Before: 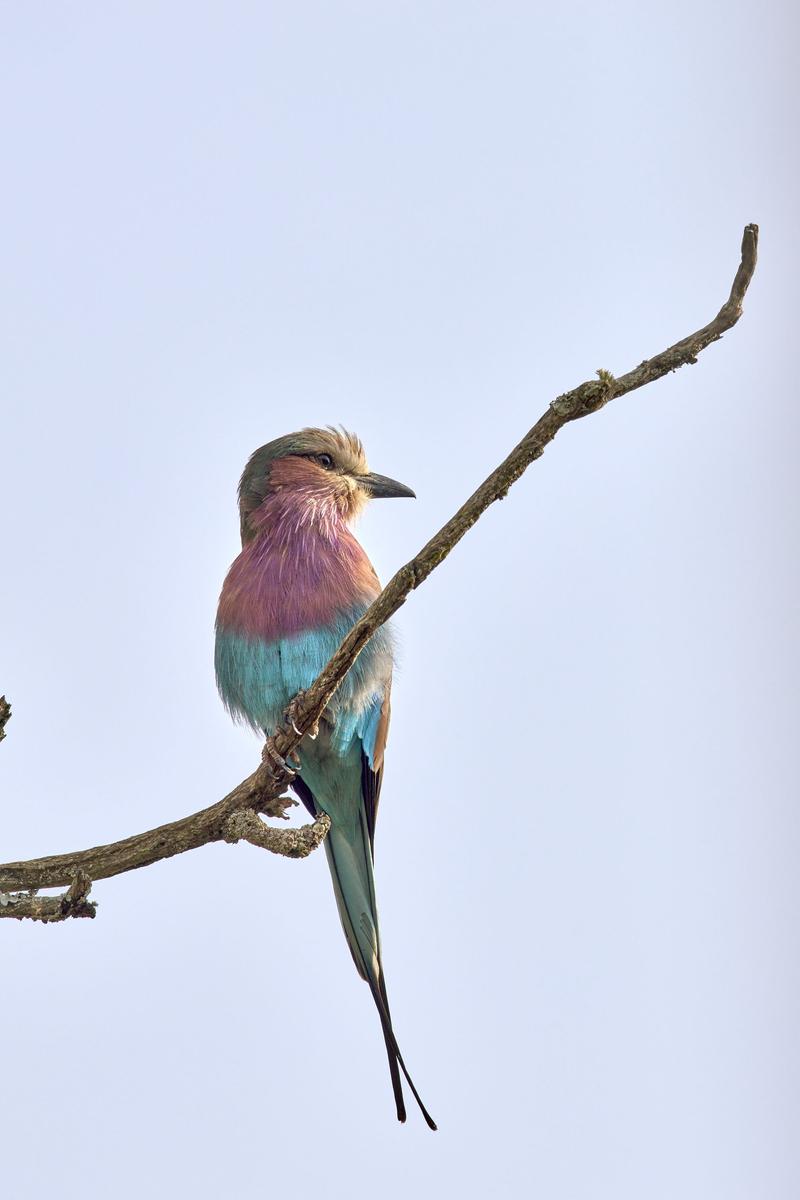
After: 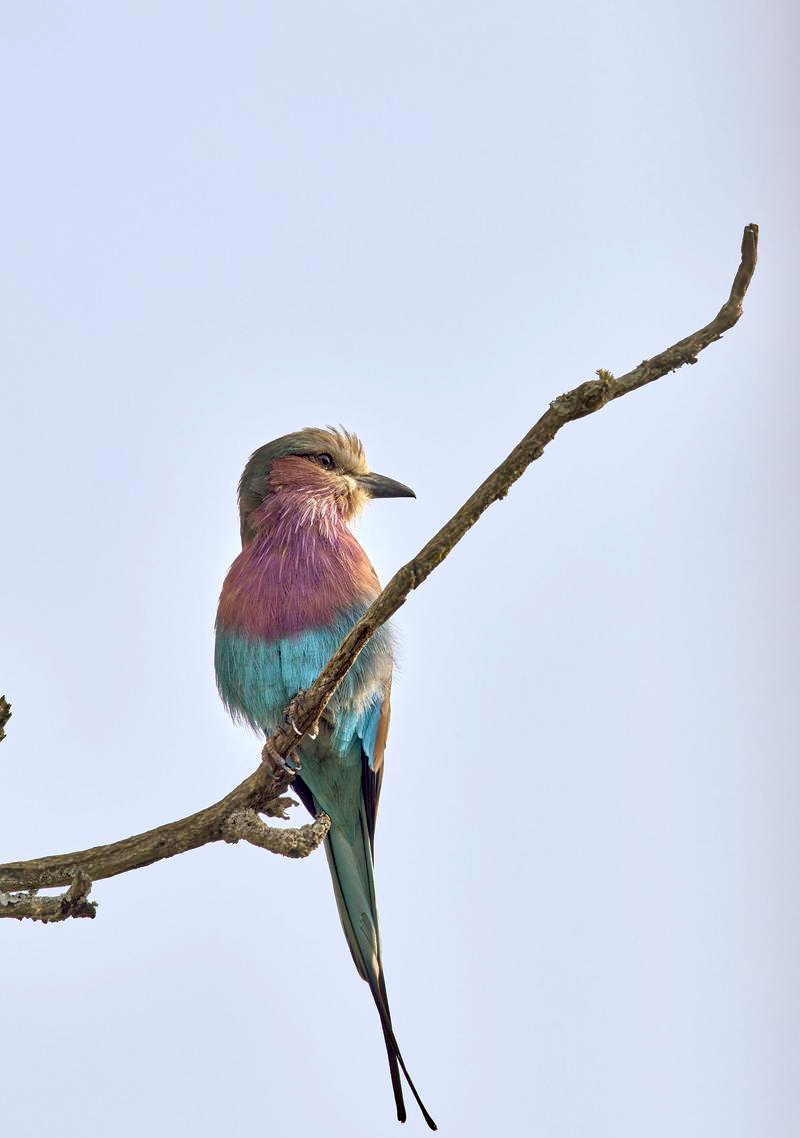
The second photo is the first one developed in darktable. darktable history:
haze removal: strength 0.29, distance 0.25, compatibility mode true, adaptive false
crop and rotate: top 0%, bottom 5.097%
